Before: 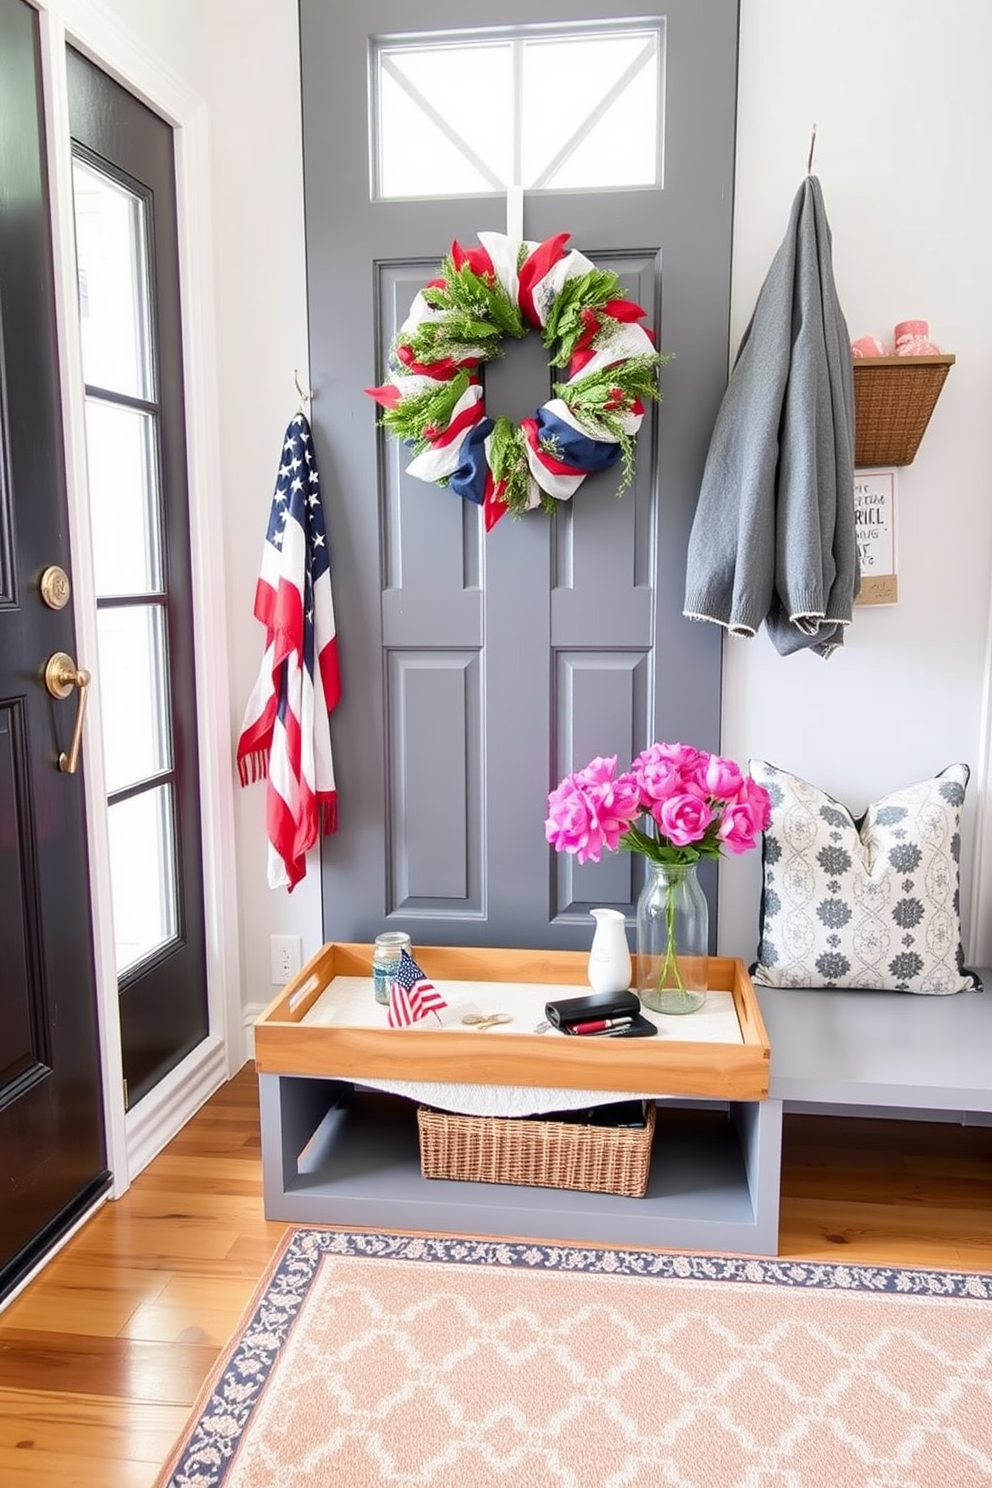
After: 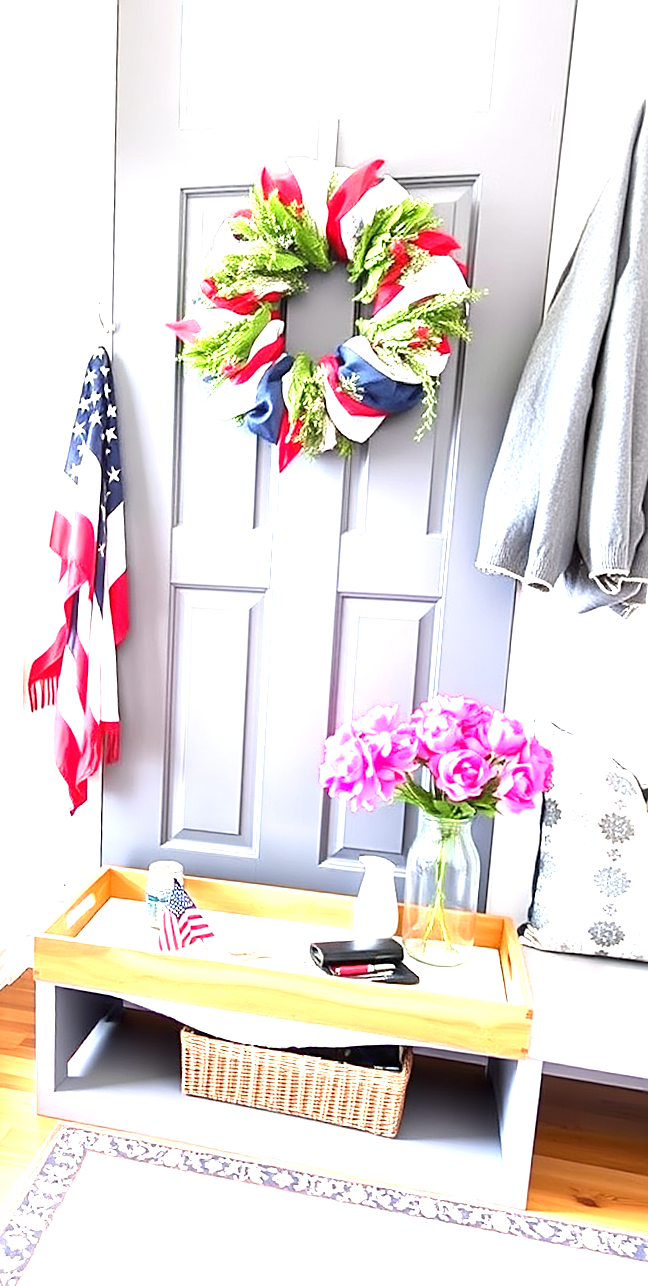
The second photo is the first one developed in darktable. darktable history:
crop and rotate: angle -3.27°, left 14.277%, top 0.028%, right 10.766%, bottom 0.028%
sharpen: on, module defaults
exposure: black level correction 0, exposure 1.6 EV, compensate exposure bias true, compensate highlight preservation false
rotate and perspective: rotation 0.062°, lens shift (vertical) 0.115, lens shift (horizontal) -0.133, crop left 0.047, crop right 0.94, crop top 0.061, crop bottom 0.94
